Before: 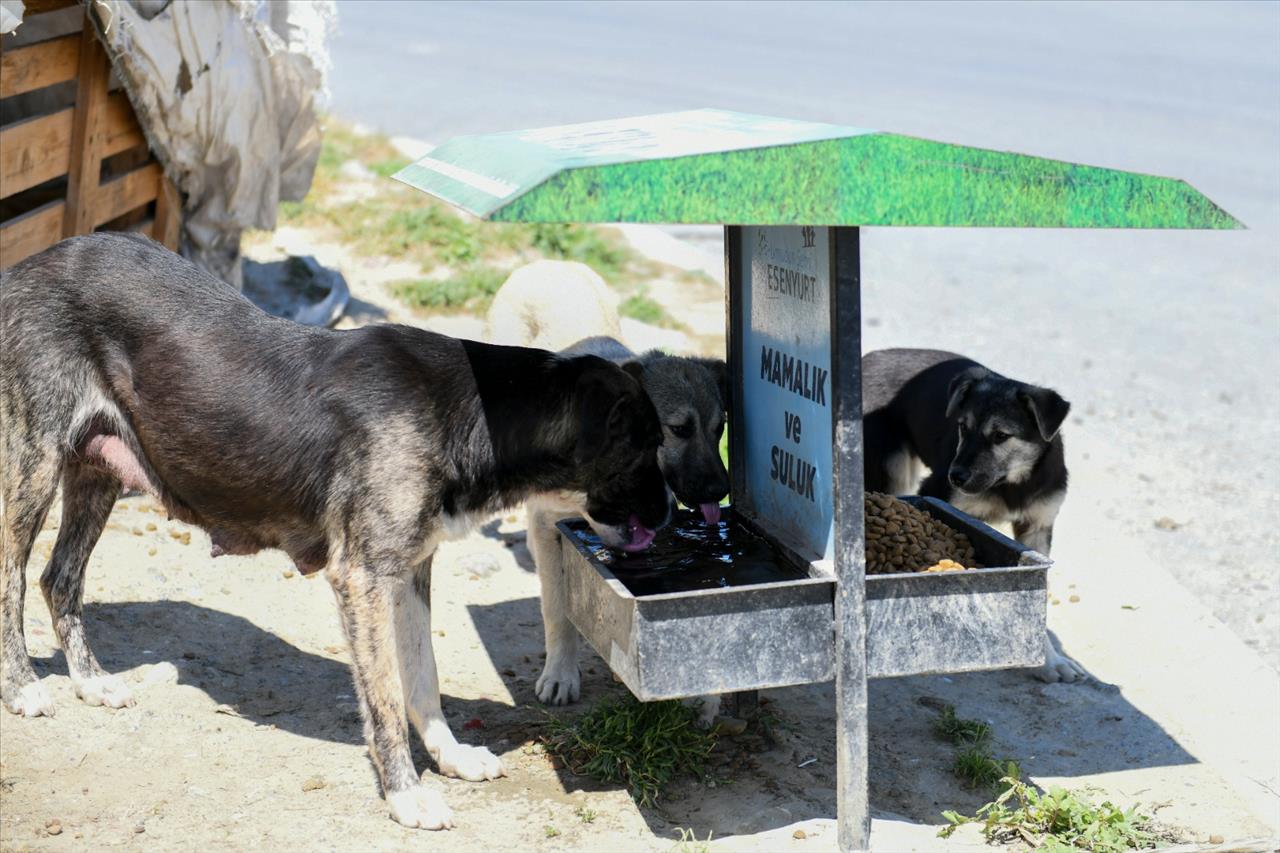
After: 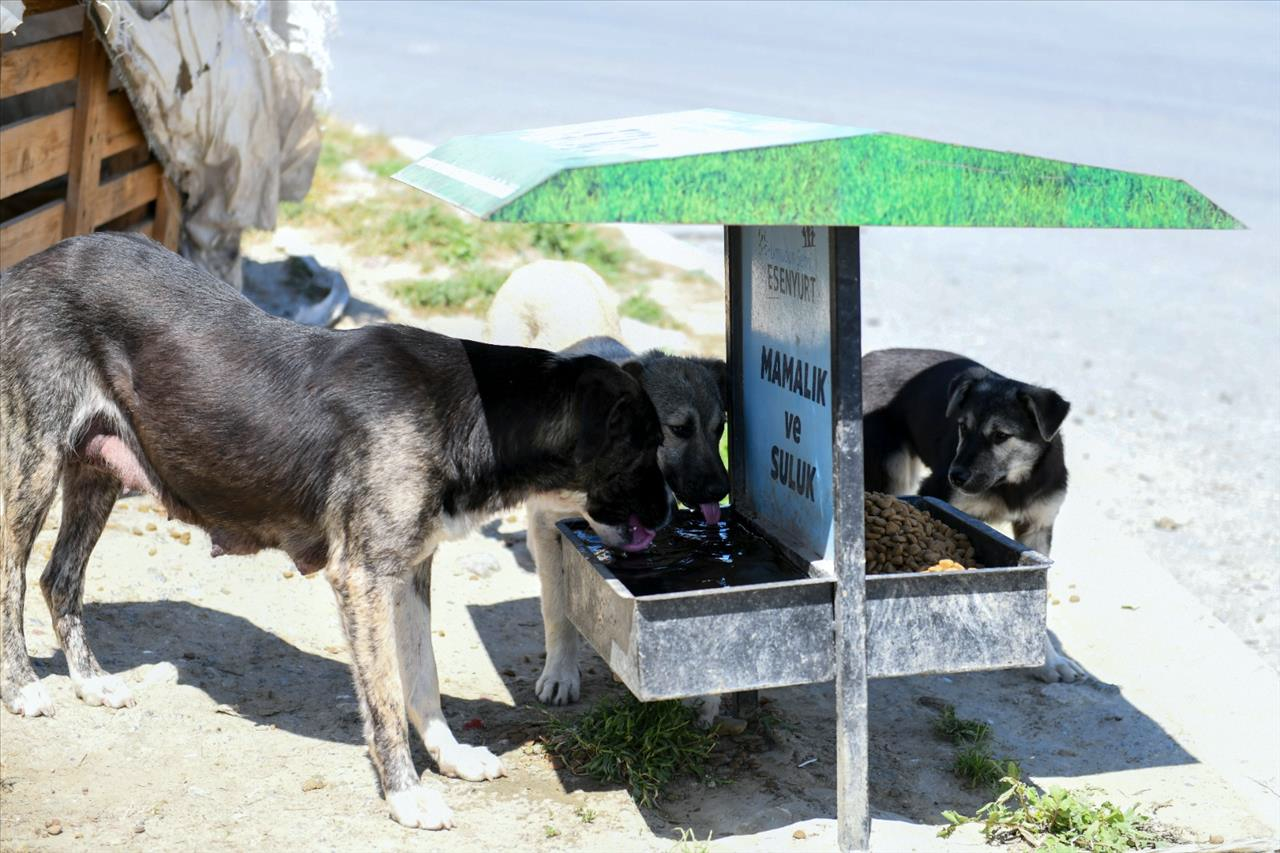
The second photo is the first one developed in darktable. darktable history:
white balance: red 0.988, blue 1.017
exposure: exposure 0.161 EV, compensate highlight preservation false
